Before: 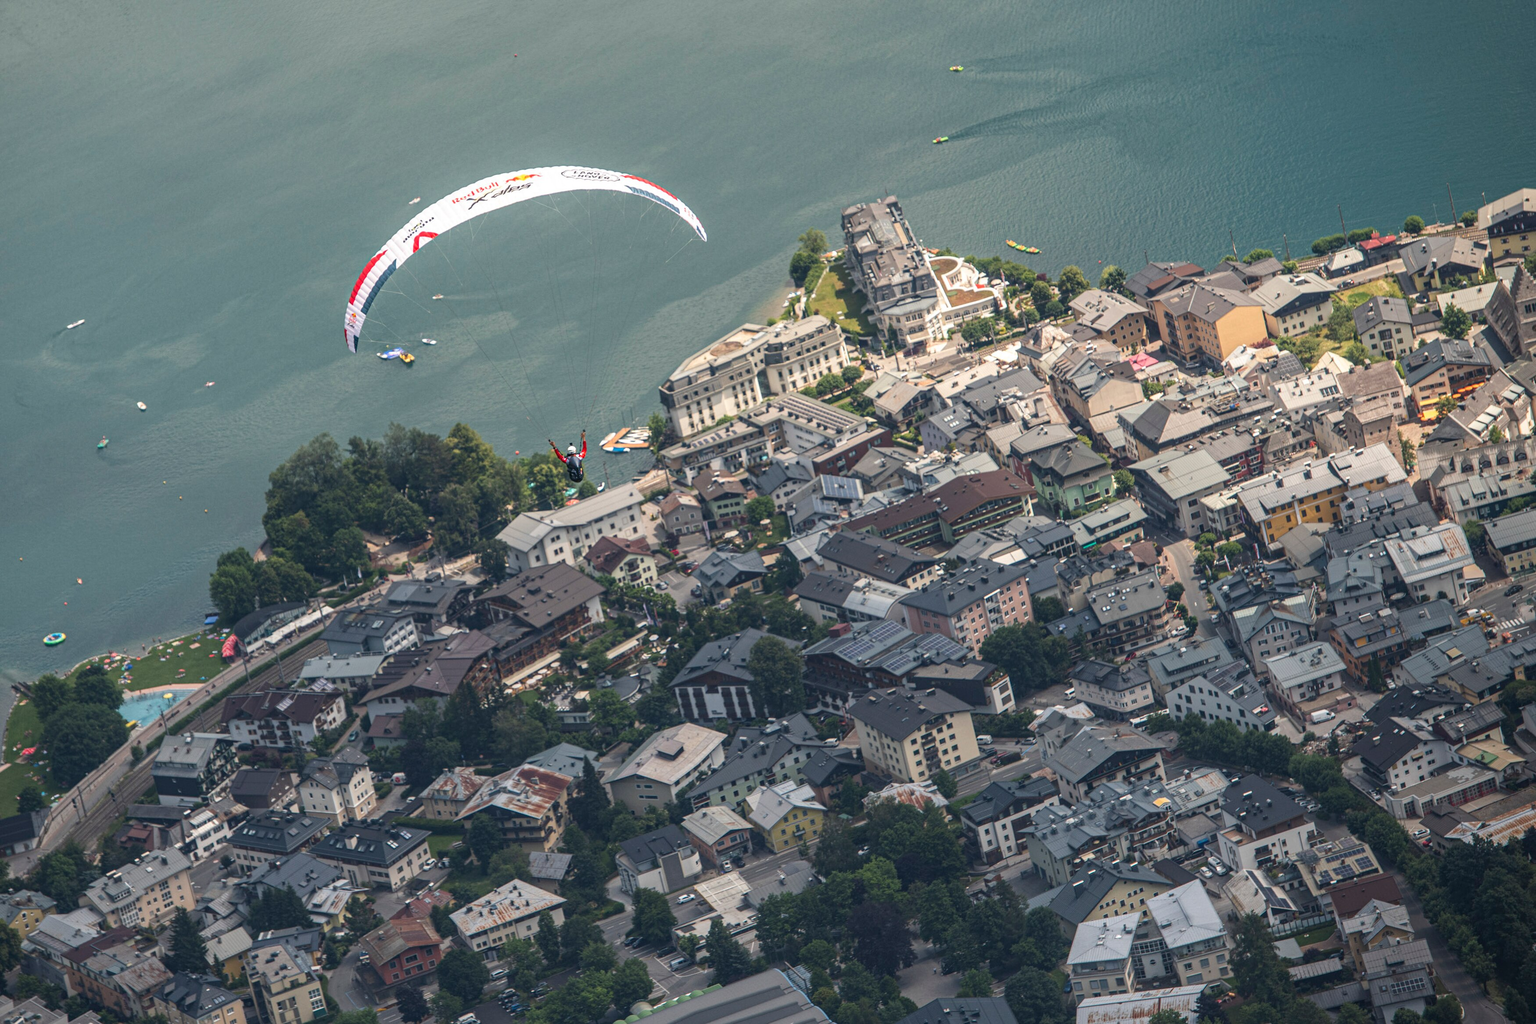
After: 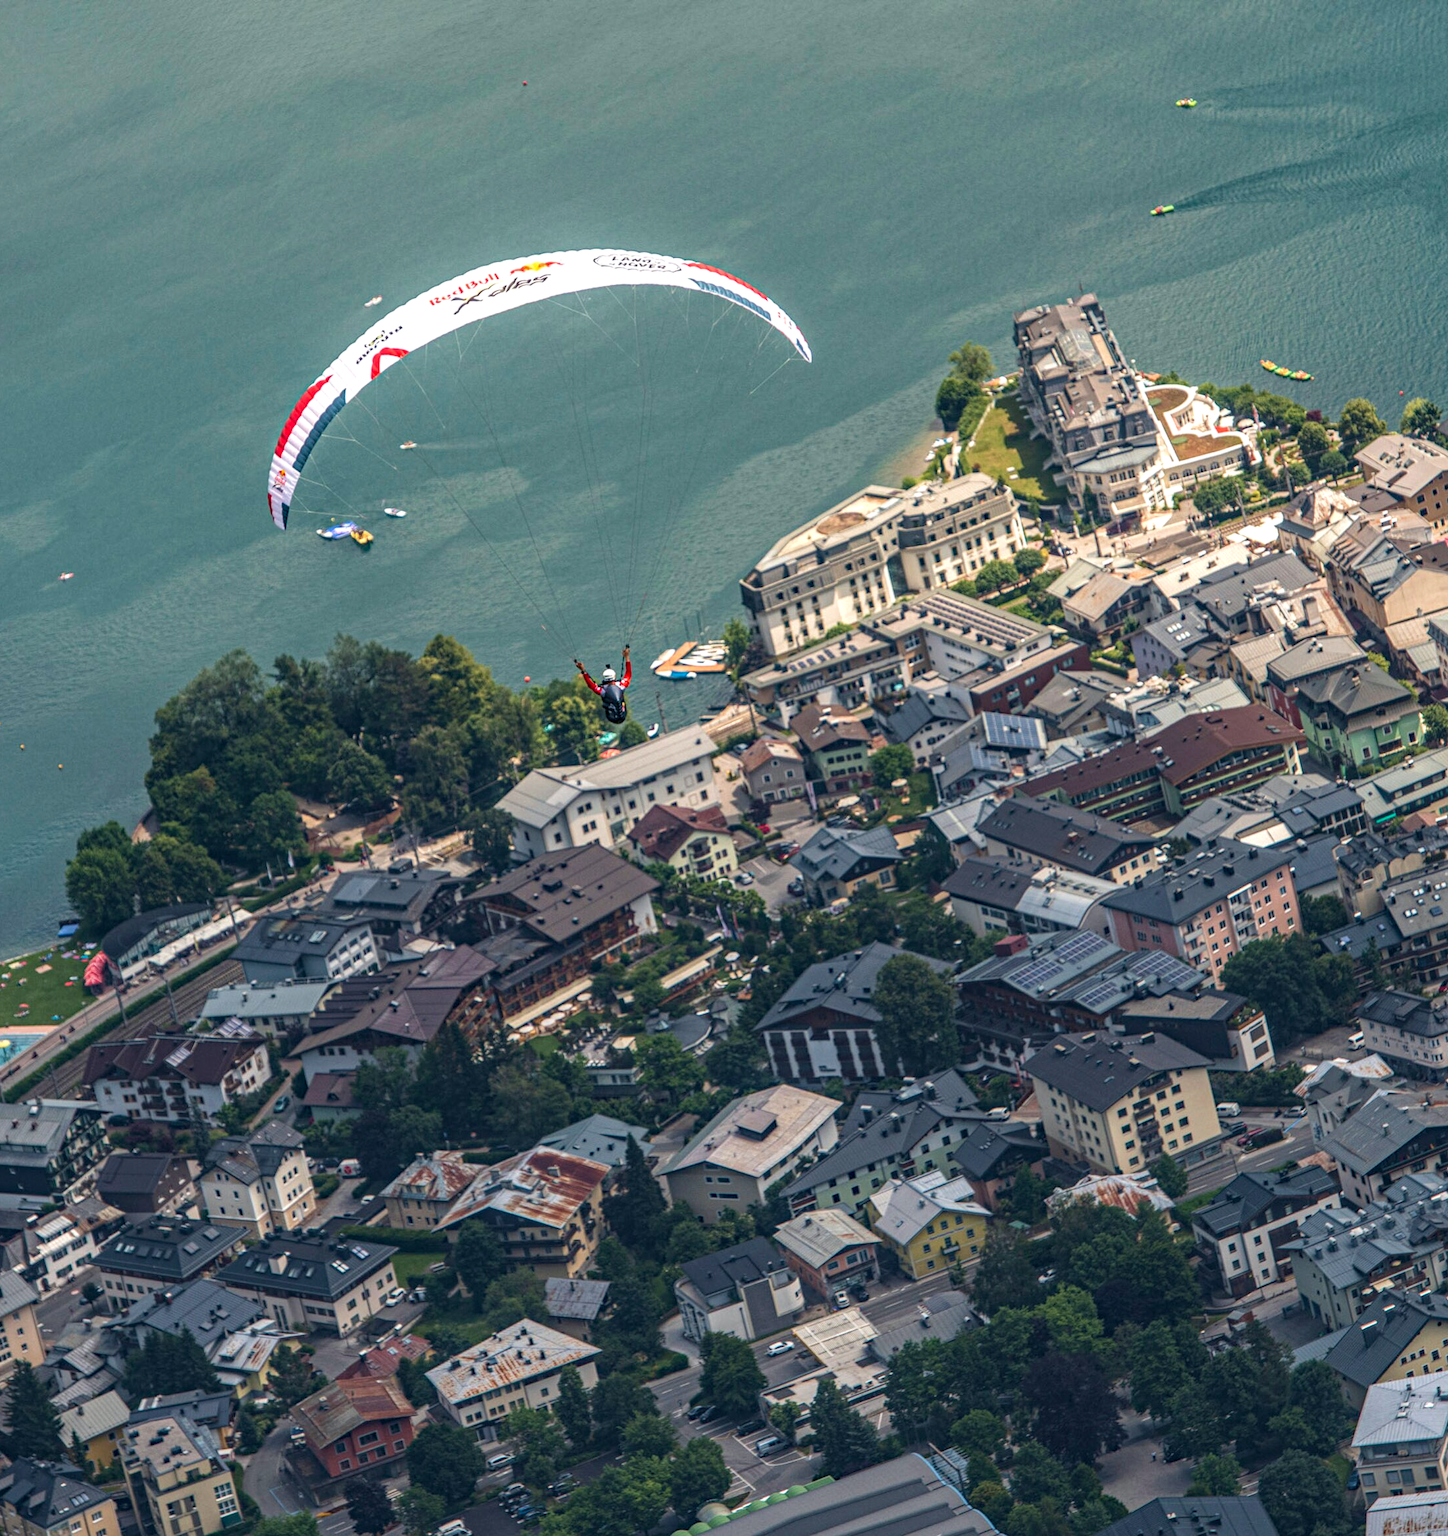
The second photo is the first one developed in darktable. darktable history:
velvia: on, module defaults
haze removal: compatibility mode true, adaptive false
crop: left 10.82%, right 26.319%
local contrast: on, module defaults
